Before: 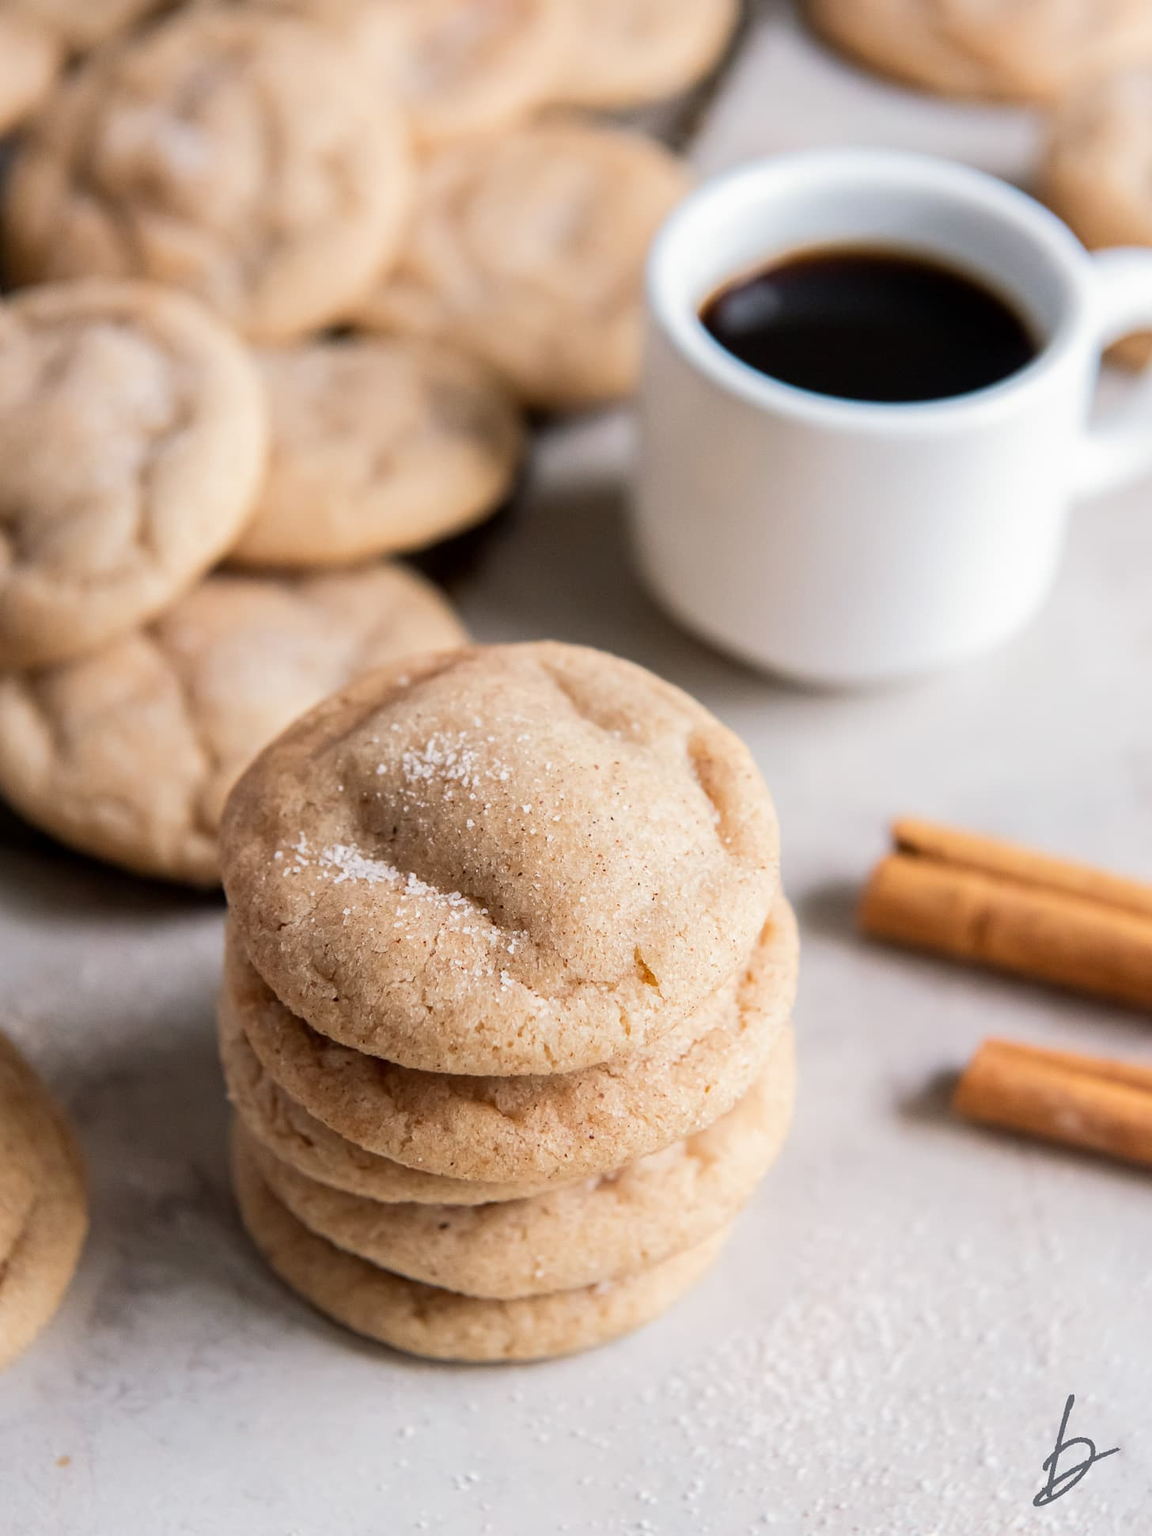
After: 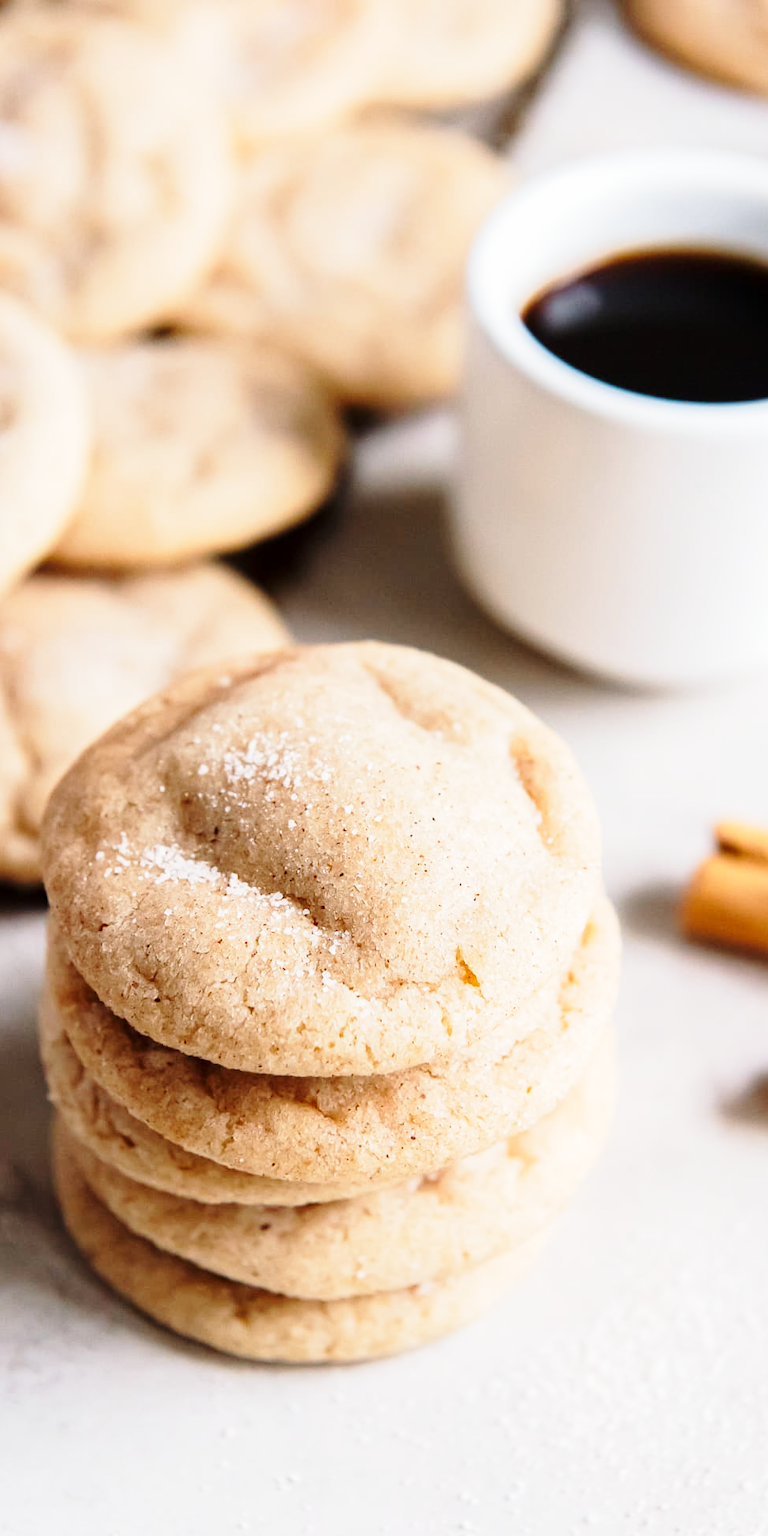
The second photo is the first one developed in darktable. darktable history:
crop and rotate: left 15.546%, right 17.787%
base curve: curves: ch0 [(0, 0) (0.028, 0.03) (0.121, 0.232) (0.46, 0.748) (0.859, 0.968) (1, 1)], preserve colors none
